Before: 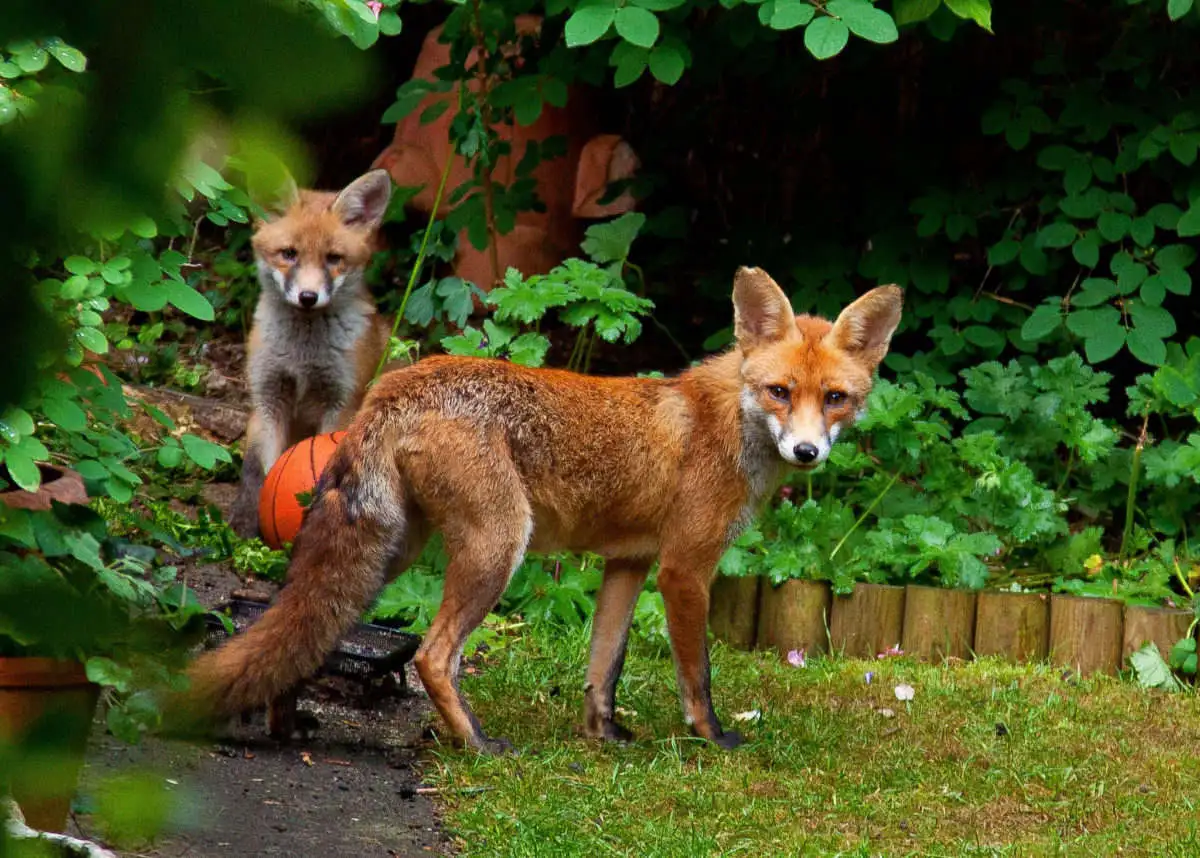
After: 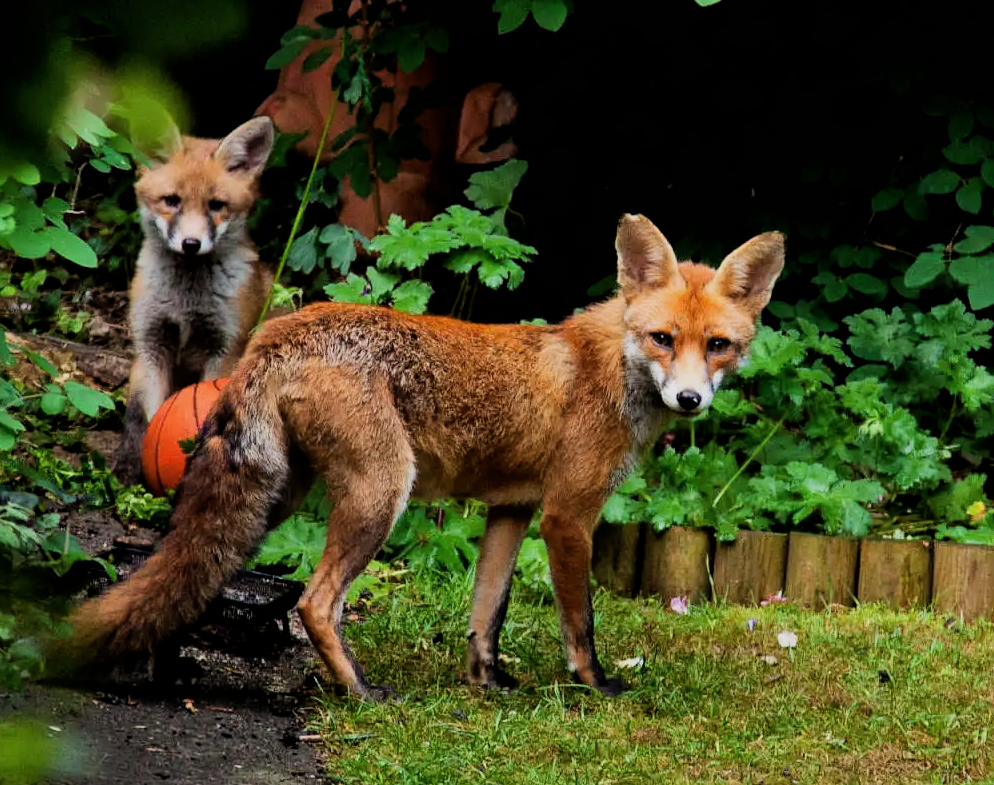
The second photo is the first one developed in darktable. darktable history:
crop: left 9.807%, top 6.259%, right 7.334%, bottom 2.177%
filmic rgb: black relative exposure -5 EV, hardness 2.88, contrast 1.3, highlights saturation mix -30%
